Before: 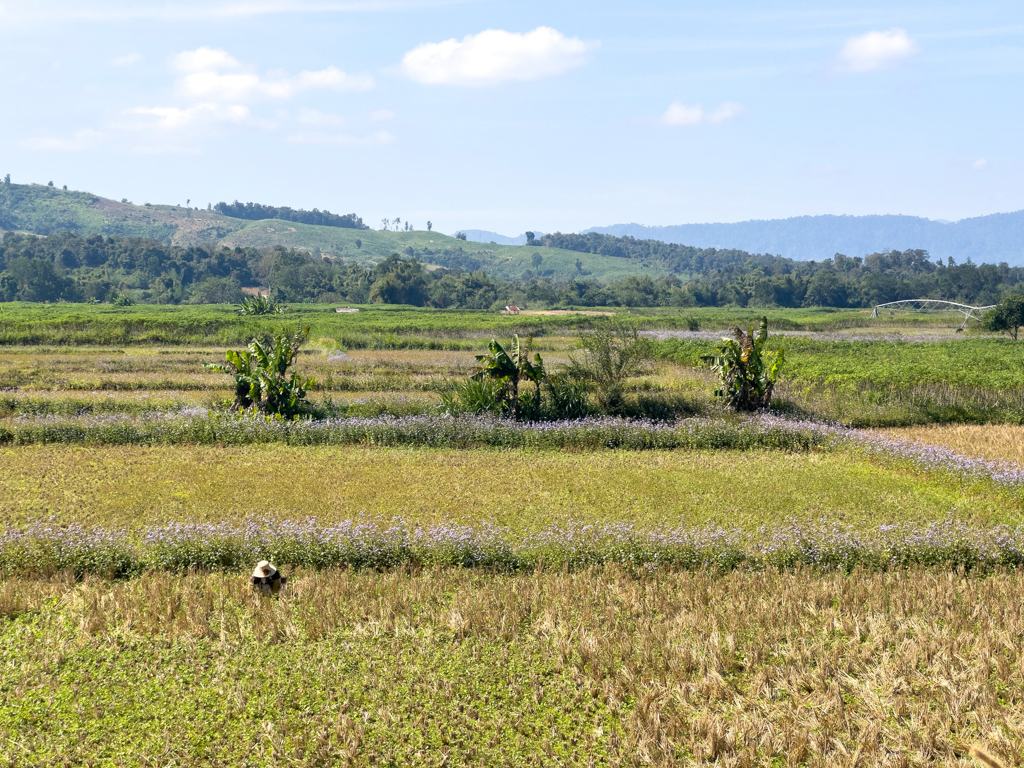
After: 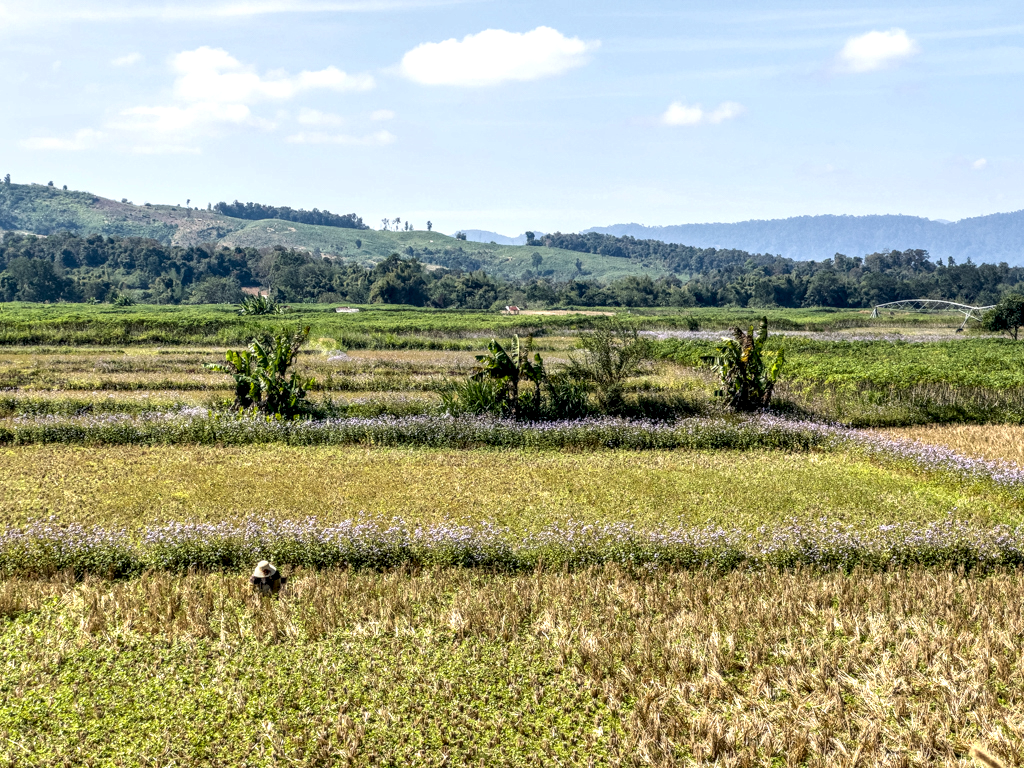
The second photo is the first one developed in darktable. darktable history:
local contrast: highlights 1%, shadows 1%, detail 182%
